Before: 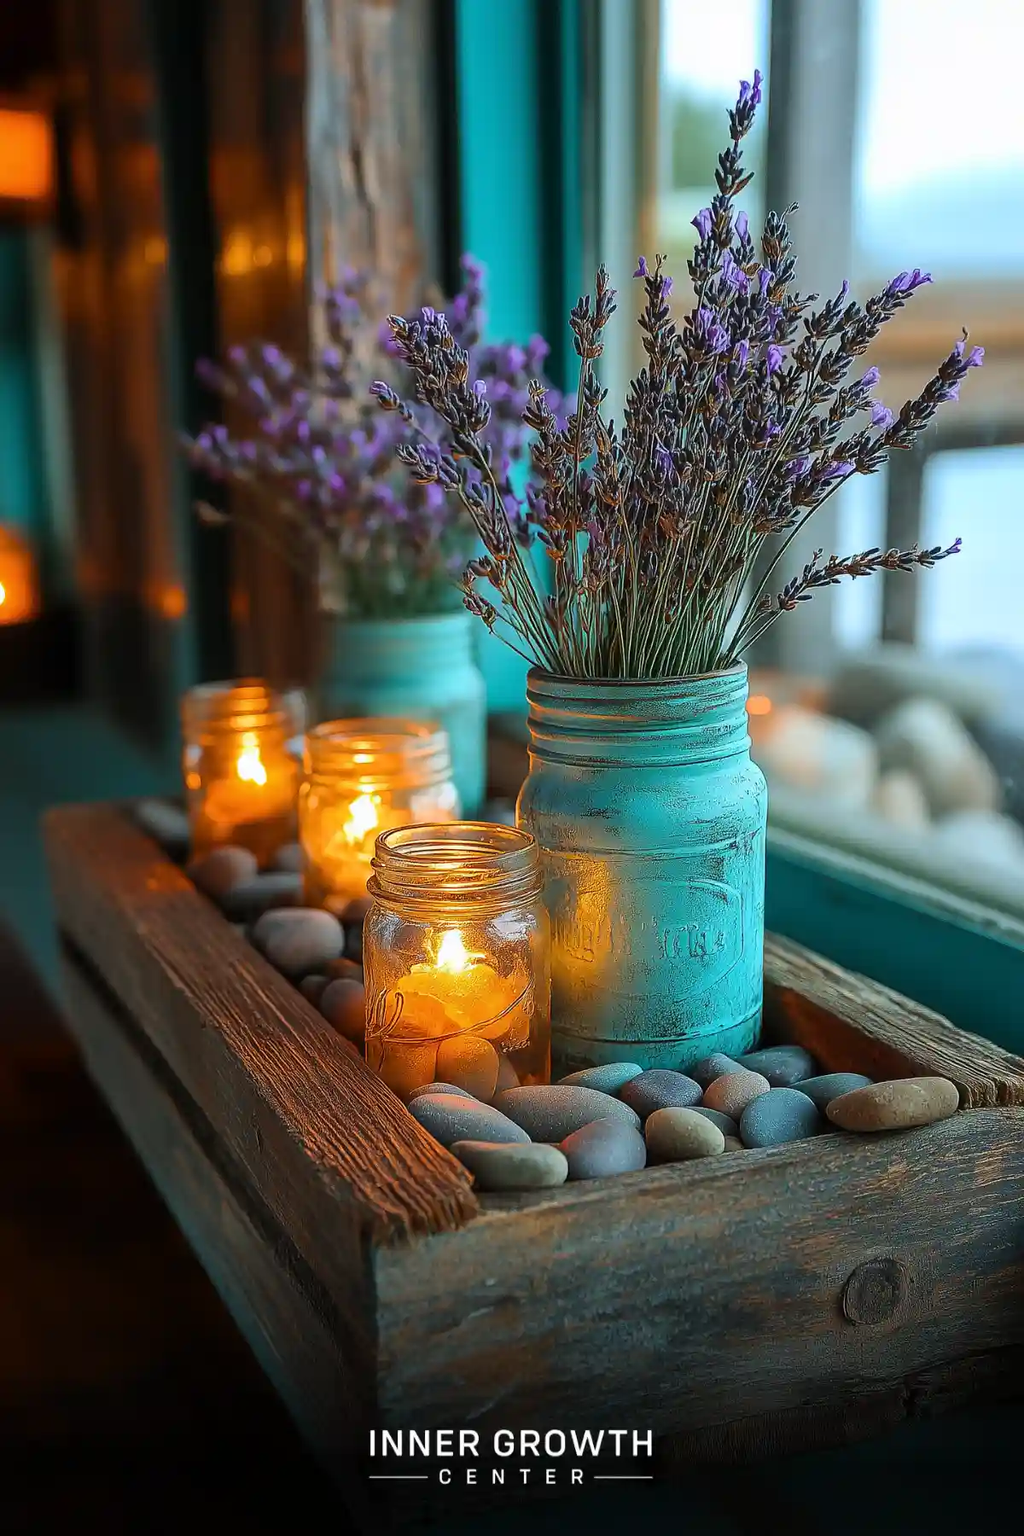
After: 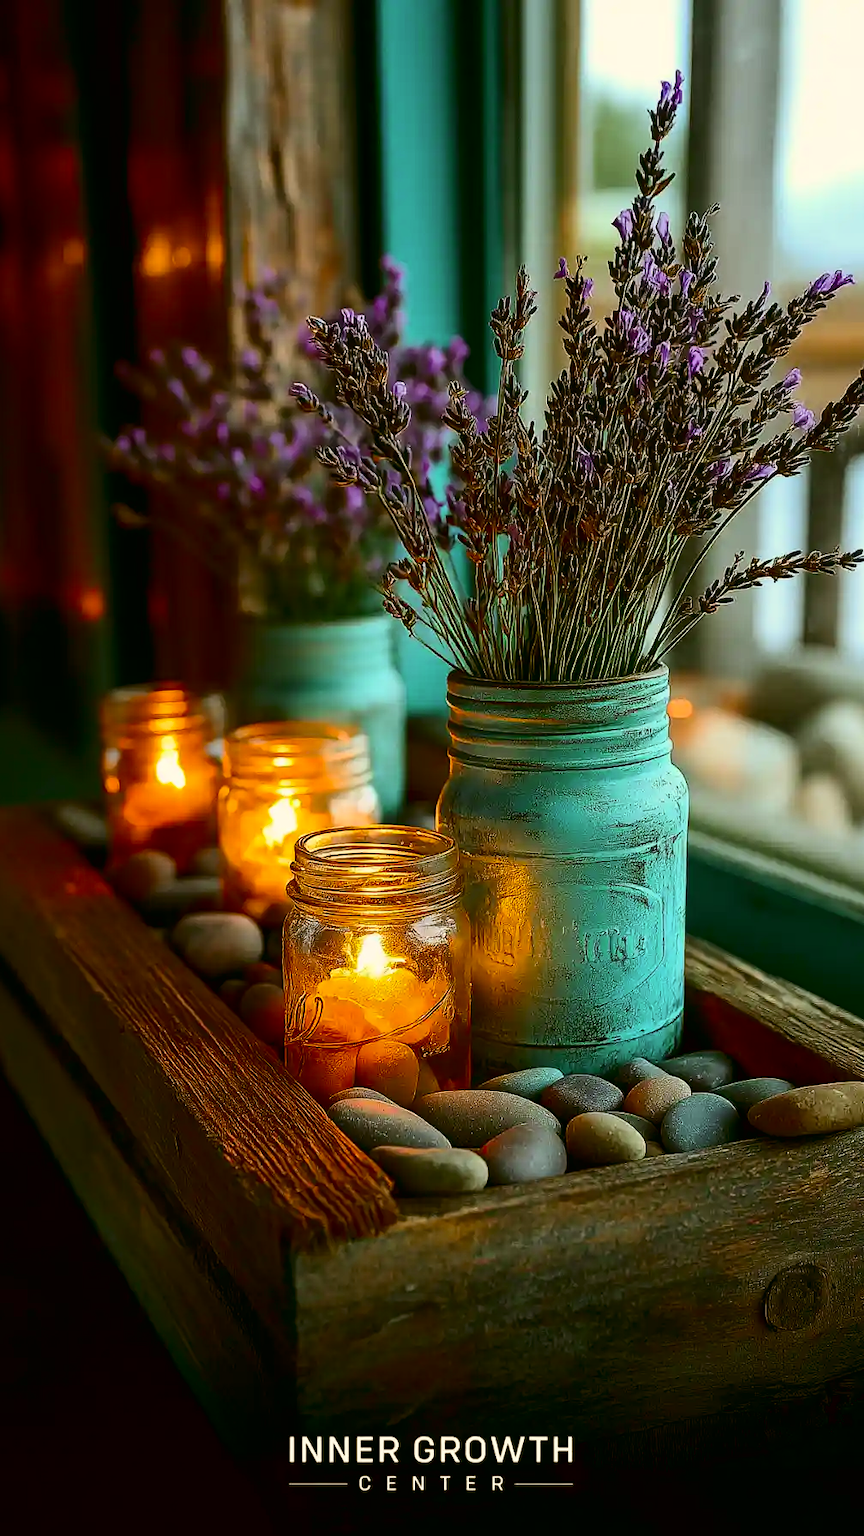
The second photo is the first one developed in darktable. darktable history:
exposure: exposure -0.04 EV, compensate highlight preservation false
color correction: highlights a* -1.43, highlights b* 10.12, shadows a* 0.395, shadows b* 19.35
contrast brightness saturation: contrast 0.2, brightness -0.11, saturation 0.1
color balance: lift [0.998, 0.998, 1.001, 1.002], gamma [0.995, 1.025, 0.992, 0.975], gain [0.995, 1.02, 0.997, 0.98]
crop: left 8.026%, right 7.374%
